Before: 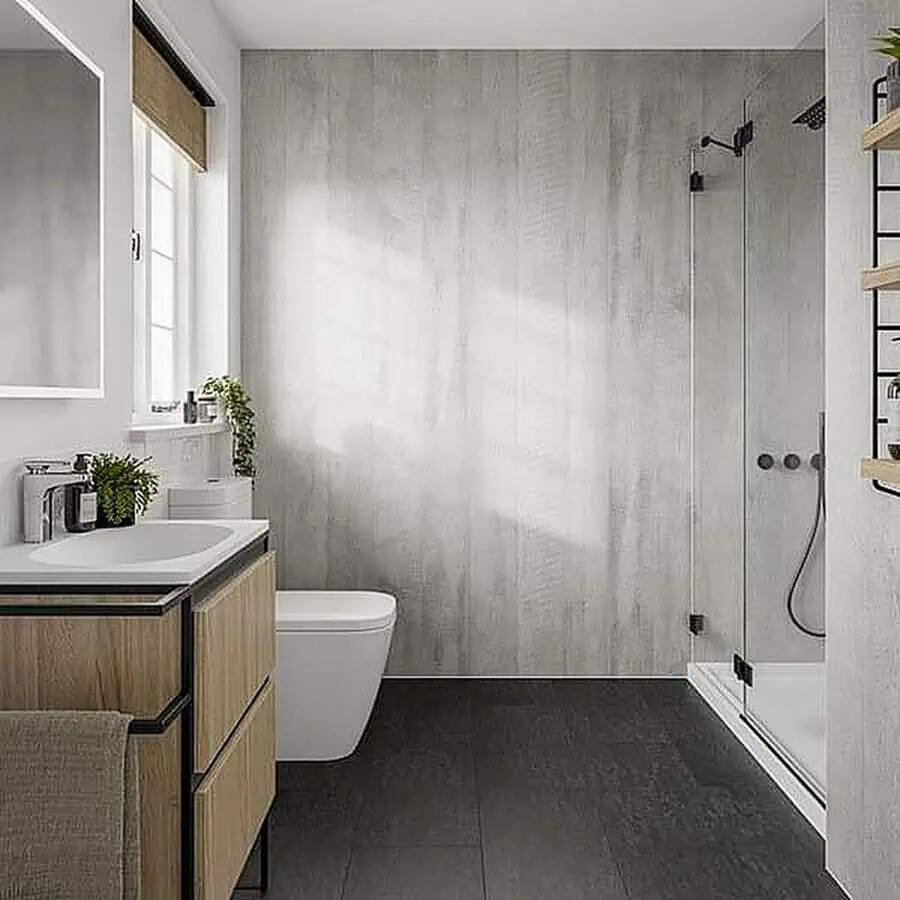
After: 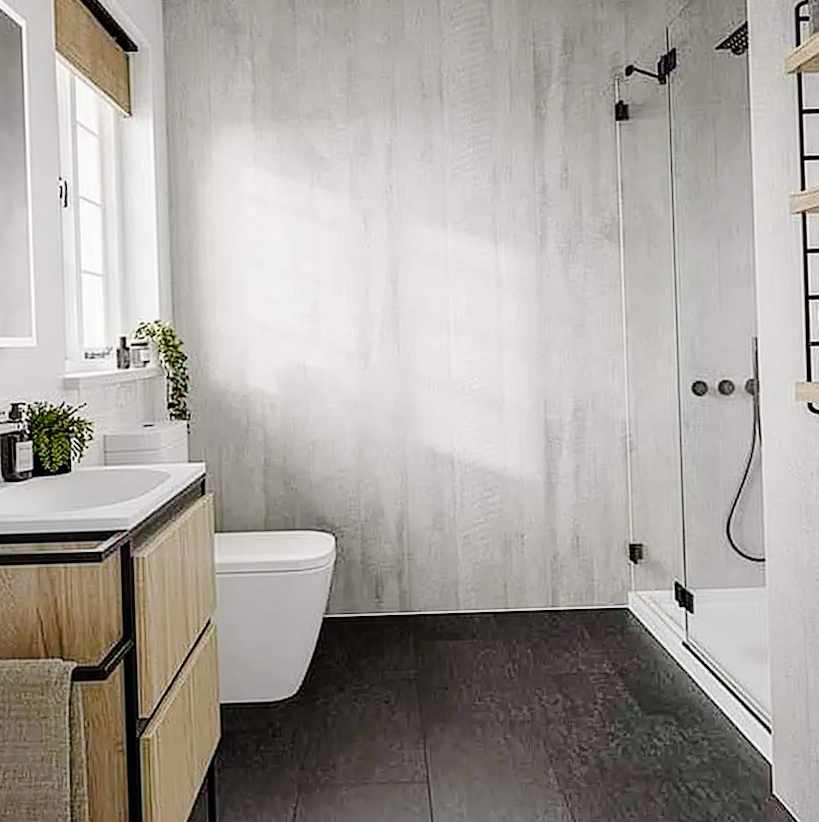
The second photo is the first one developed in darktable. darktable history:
tone curve: curves: ch0 [(0, 0) (0.003, 0.009) (0.011, 0.009) (0.025, 0.01) (0.044, 0.02) (0.069, 0.032) (0.1, 0.048) (0.136, 0.092) (0.177, 0.153) (0.224, 0.217) (0.277, 0.306) (0.335, 0.402) (0.399, 0.488) (0.468, 0.574) (0.543, 0.648) (0.623, 0.716) (0.709, 0.783) (0.801, 0.851) (0.898, 0.92) (1, 1)], preserve colors none
crop and rotate: angle 1.87°, left 5.985%, top 5.72%
